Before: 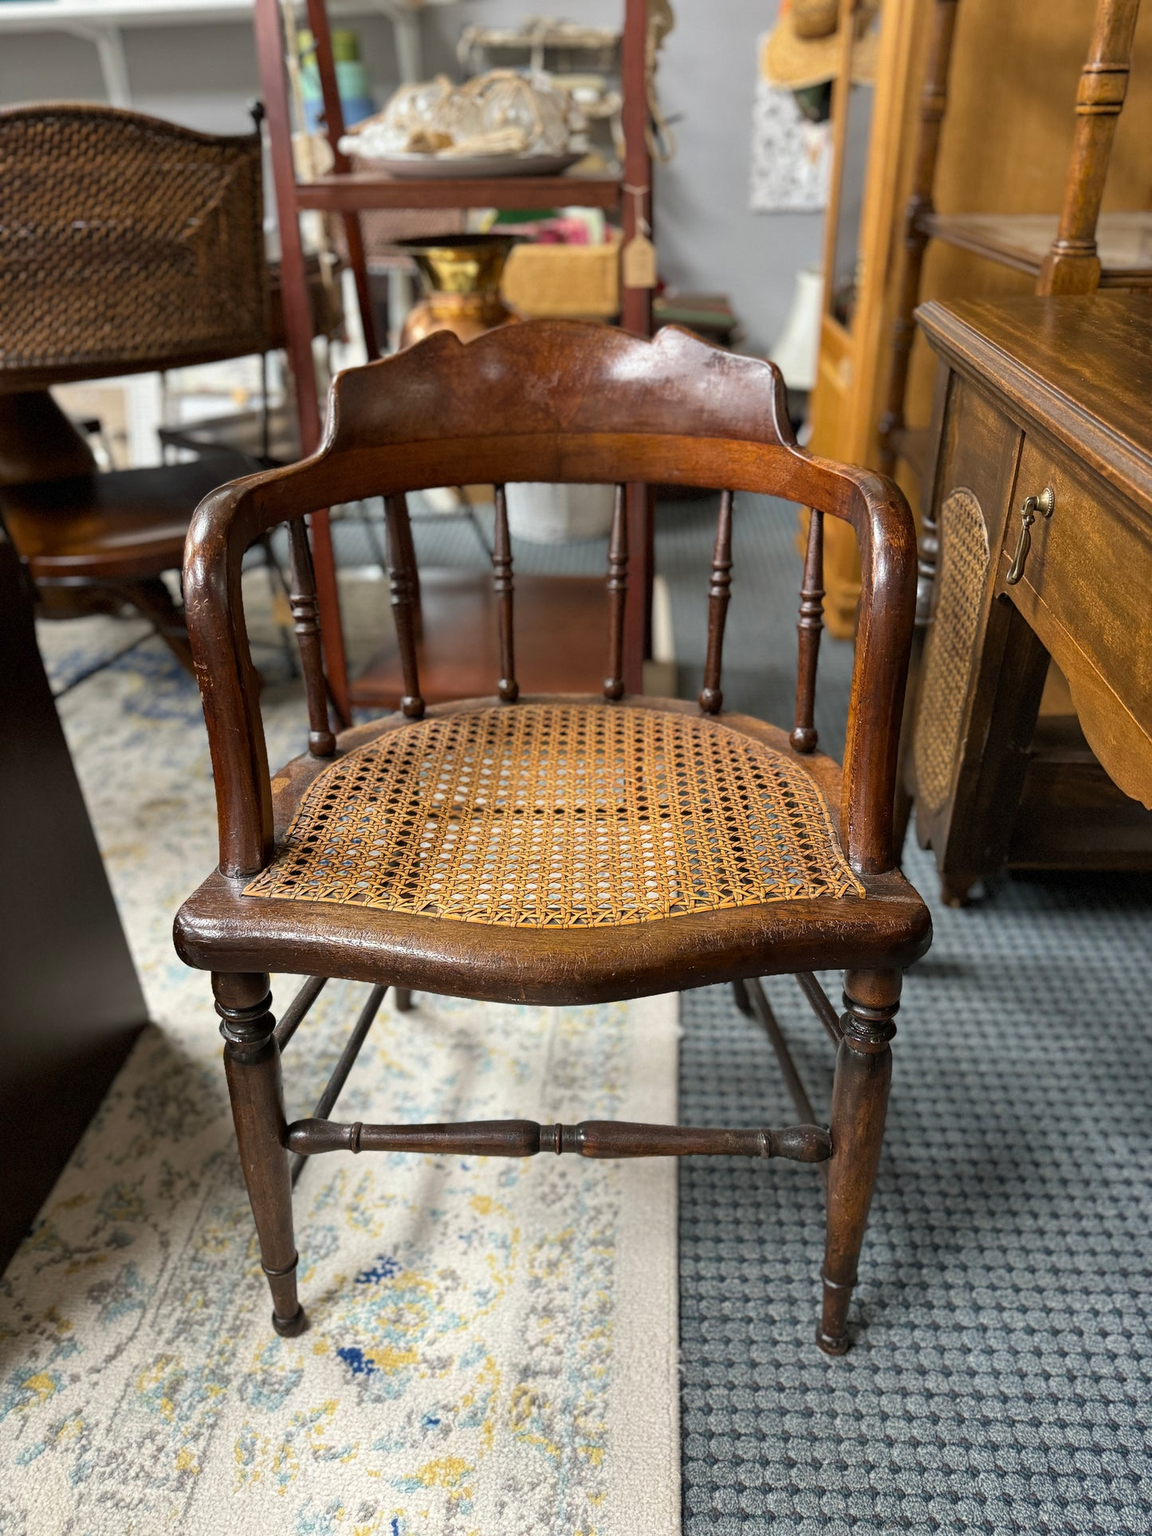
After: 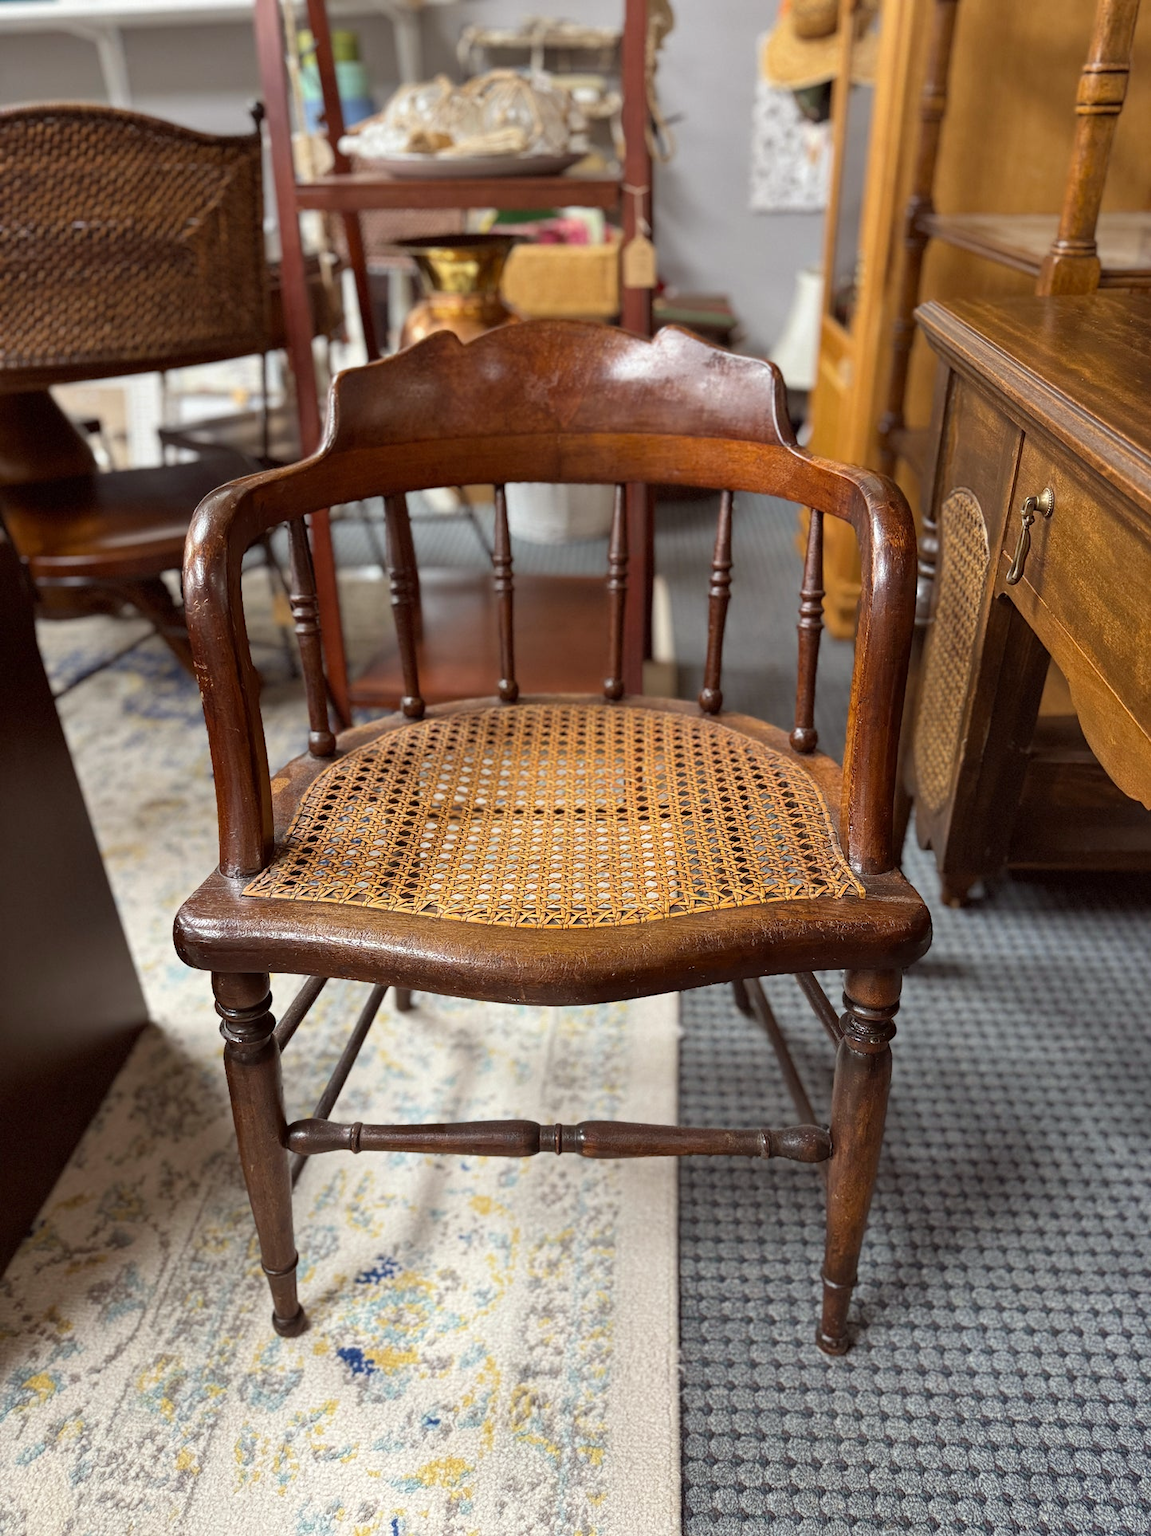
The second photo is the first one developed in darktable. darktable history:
color balance: mode lift, gamma, gain (sRGB), lift [1, 1.049, 1, 1]
rotate and perspective: automatic cropping off
